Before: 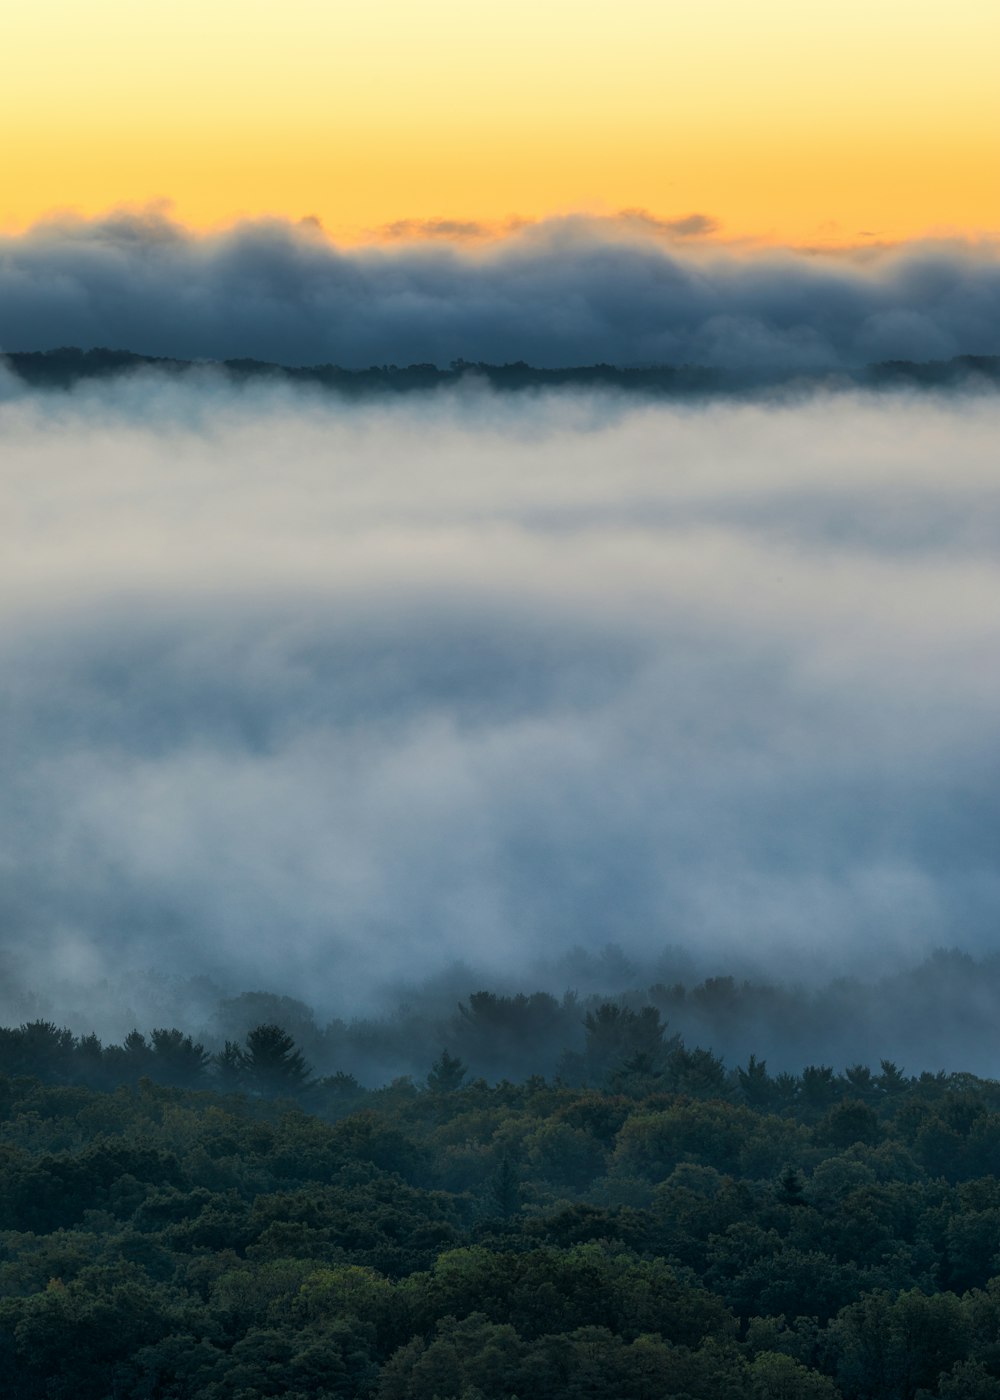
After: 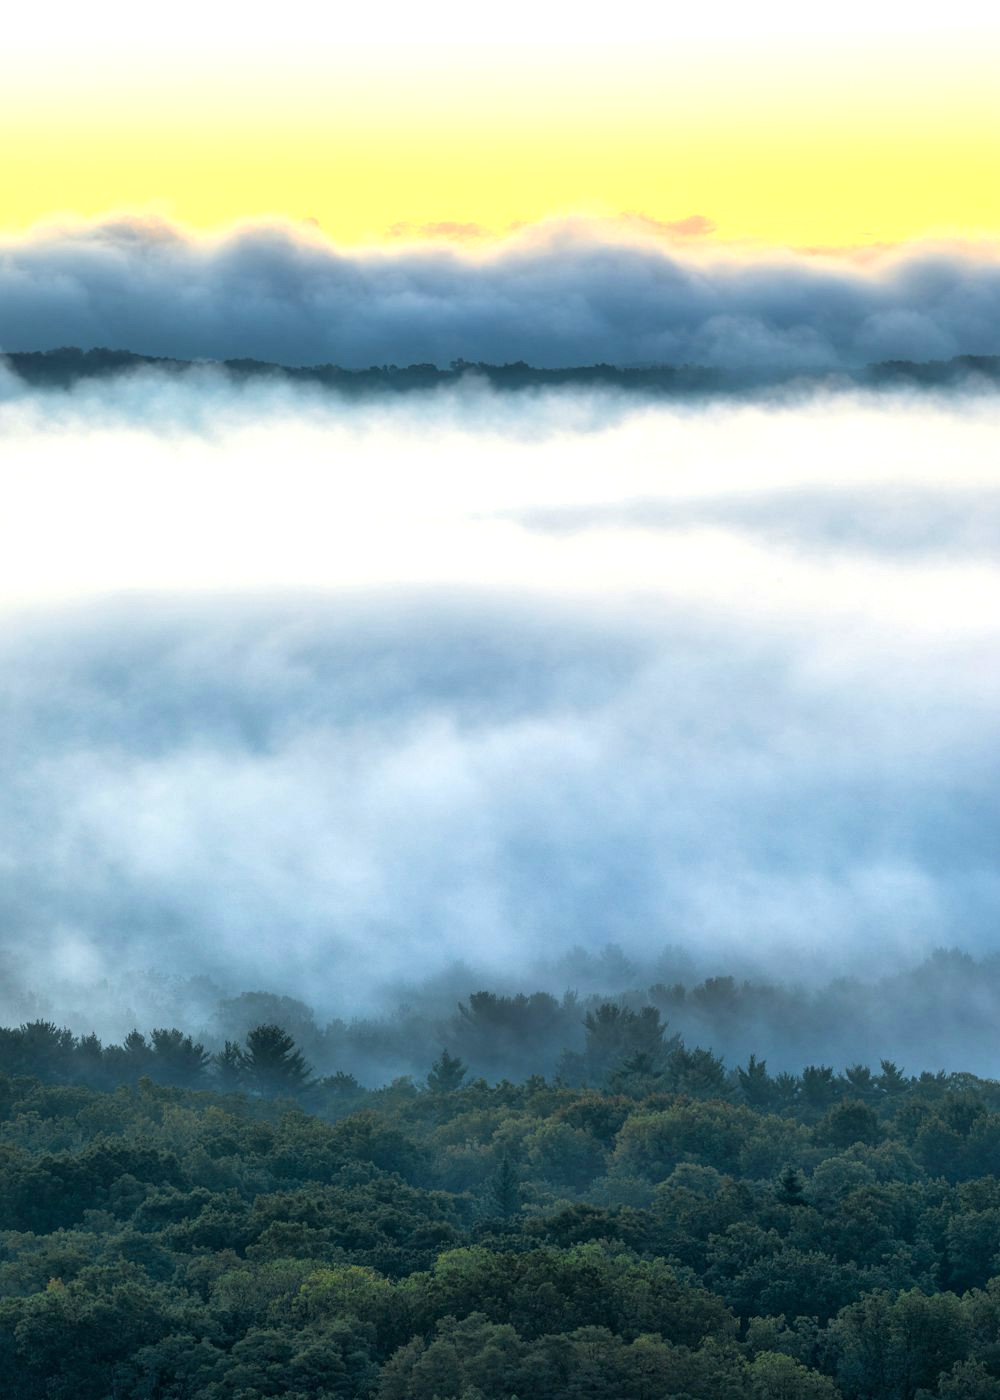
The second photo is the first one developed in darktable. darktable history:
local contrast: mode bilateral grid, contrast 10, coarseness 25, detail 115%, midtone range 0.2
exposure: black level correction 0, exposure 1.2 EV, compensate highlight preservation false
